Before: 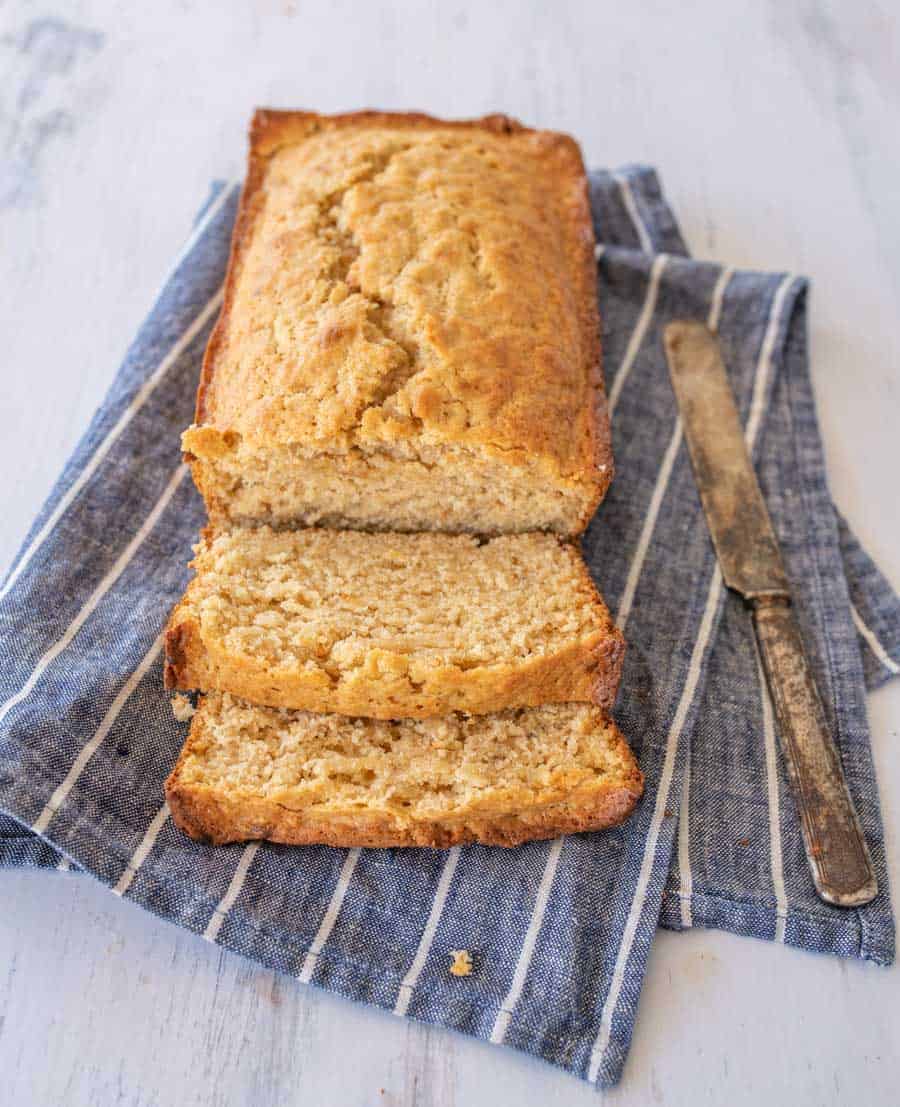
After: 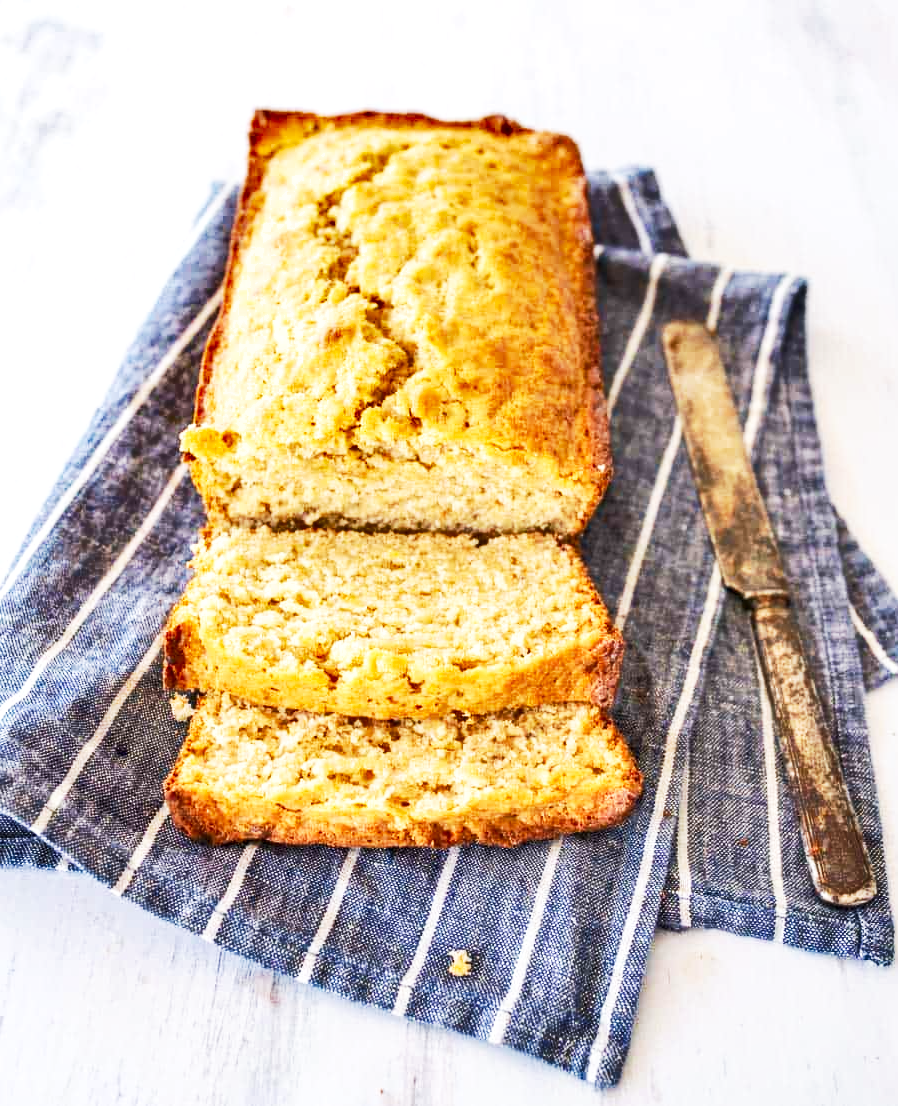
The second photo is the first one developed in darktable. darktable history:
crop: left 0.166%
exposure: exposure 0.509 EV, compensate highlight preservation false
shadows and highlights: radius 135.48, soften with gaussian
base curve: curves: ch0 [(0, 0) (0.005, 0.002) (0.193, 0.295) (0.399, 0.664) (0.75, 0.928) (1, 1)], preserve colors none
